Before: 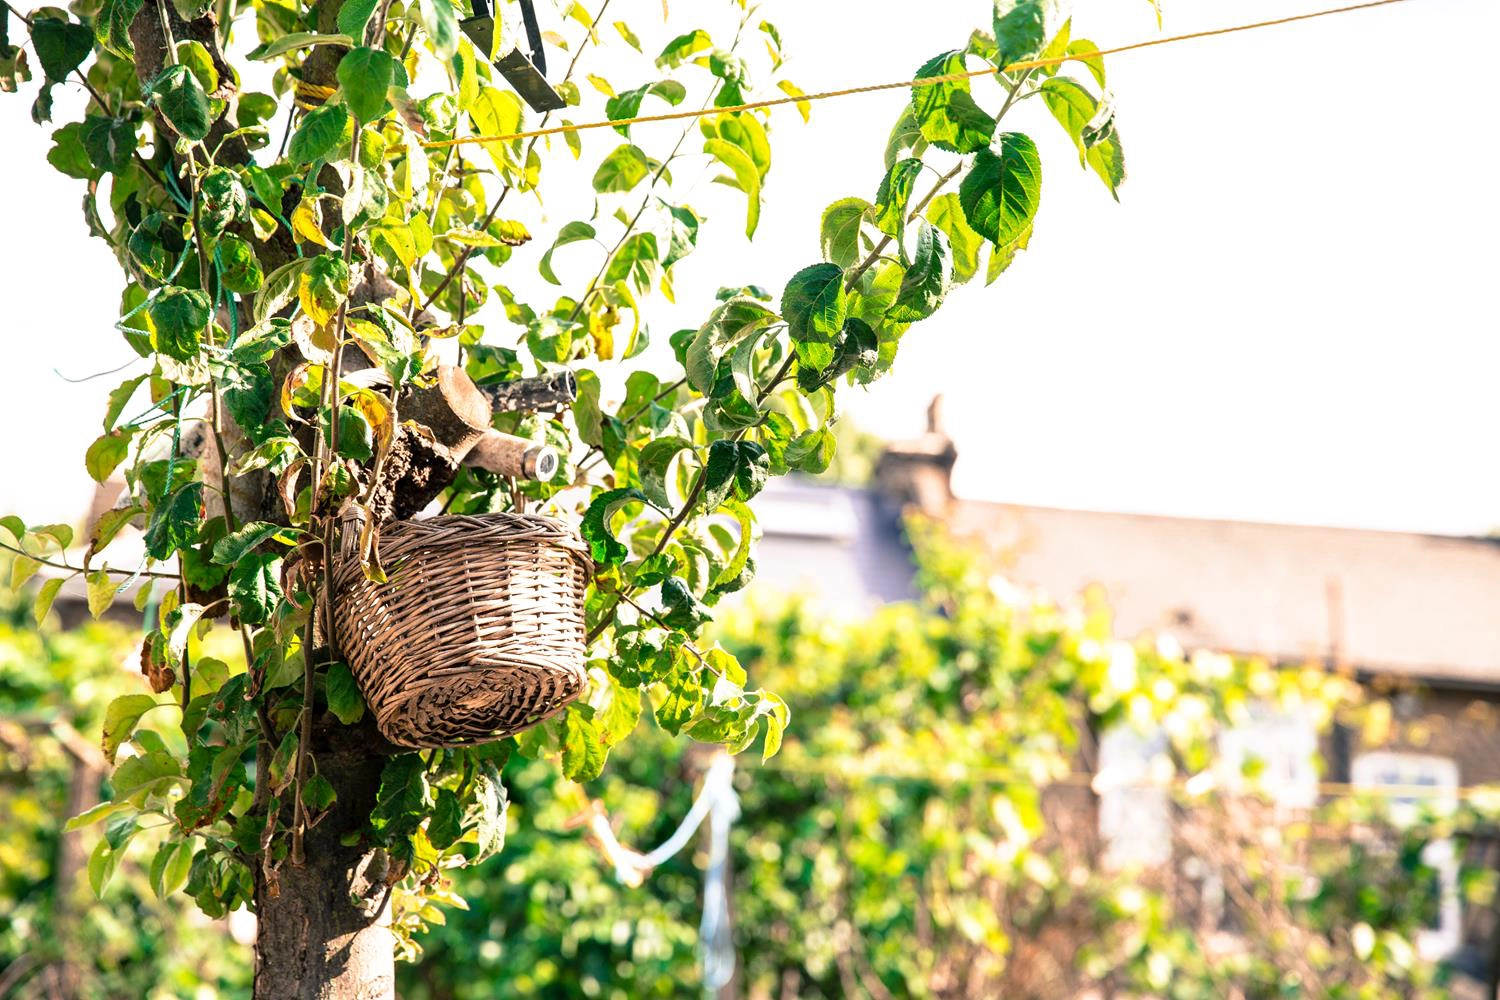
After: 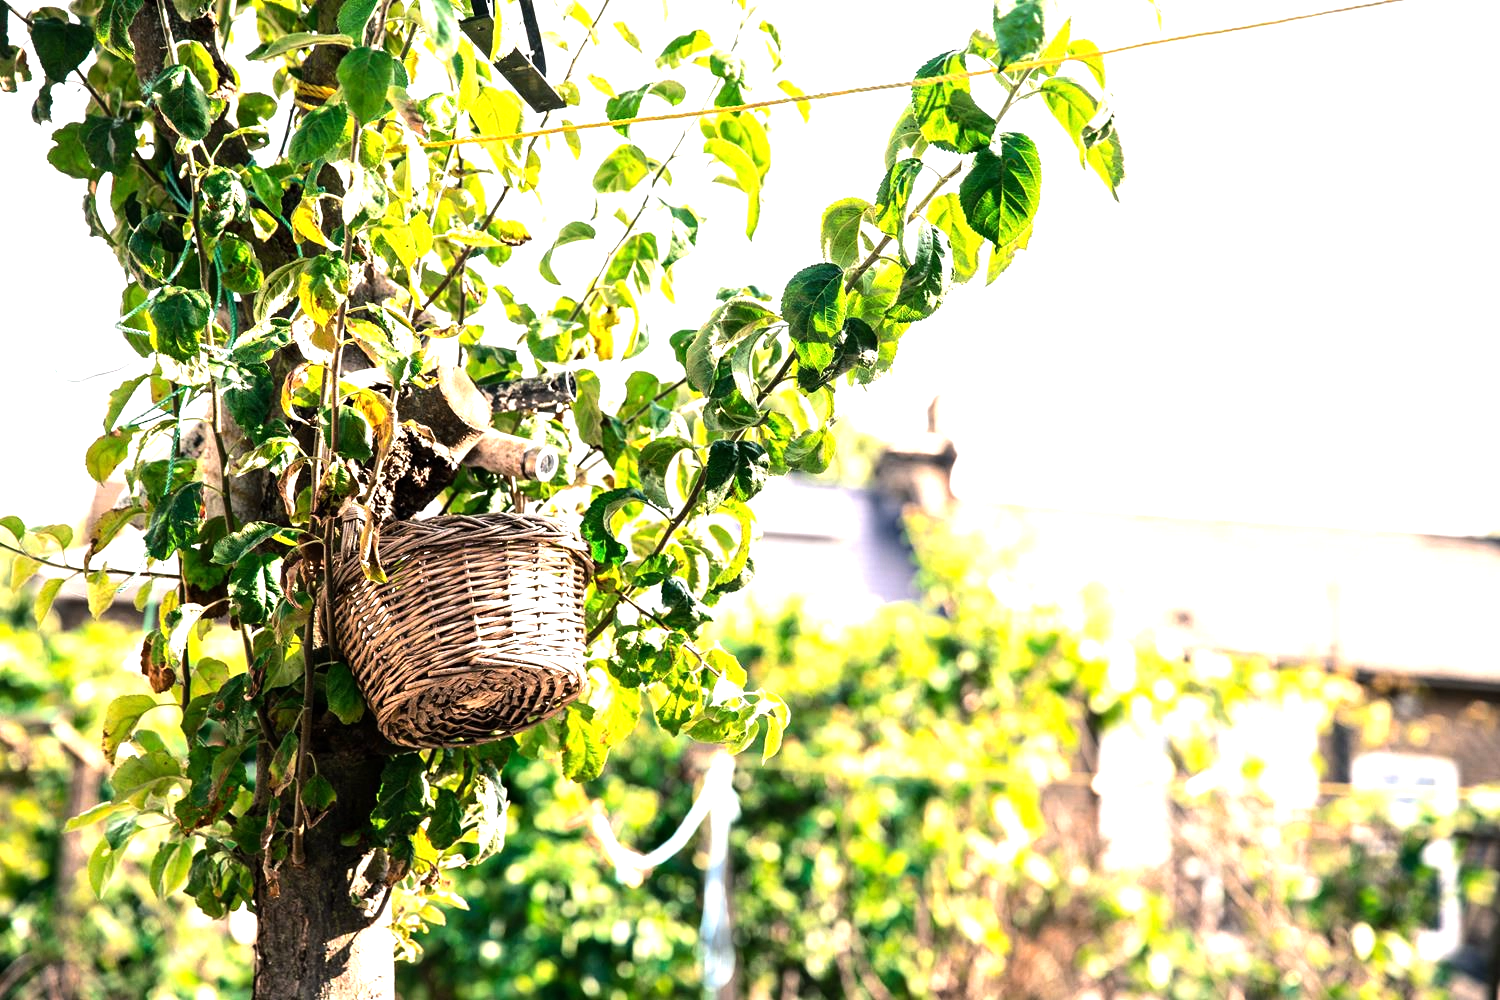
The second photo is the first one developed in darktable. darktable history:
tone equalizer: -8 EV -0.735 EV, -7 EV -0.674 EV, -6 EV -0.606 EV, -5 EV -0.39 EV, -3 EV 0.378 EV, -2 EV 0.6 EV, -1 EV 0.686 EV, +0 EV 0.724 EV, edges refinement/feathering 500, mask exposure compensation -1.57 EV, preserve details no
